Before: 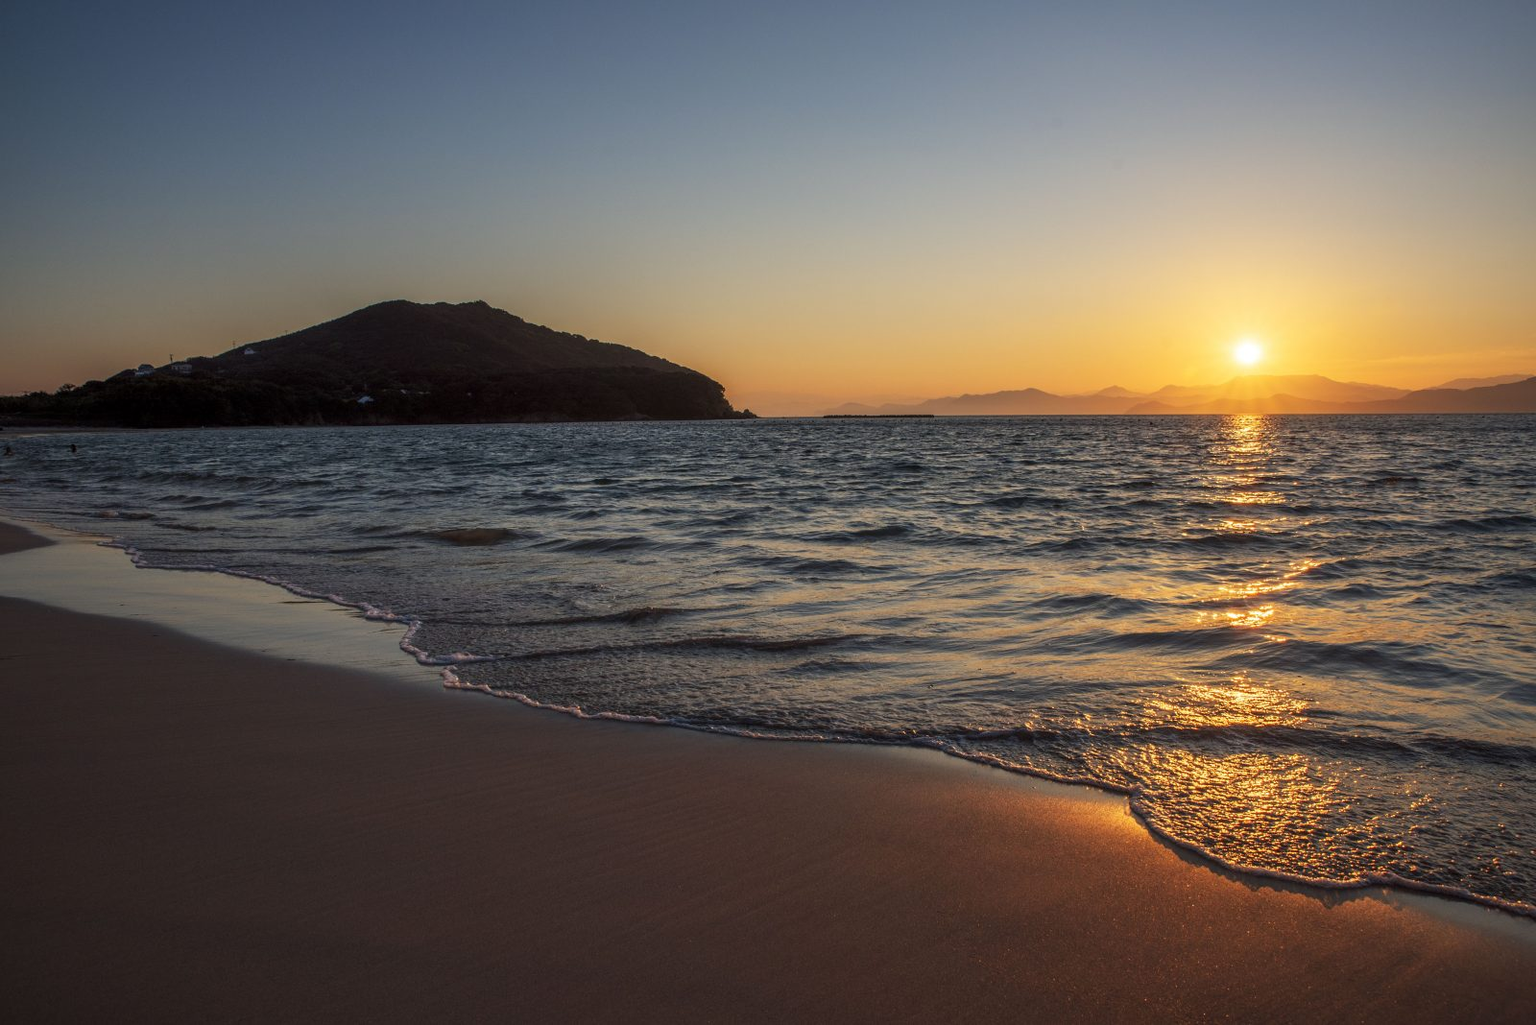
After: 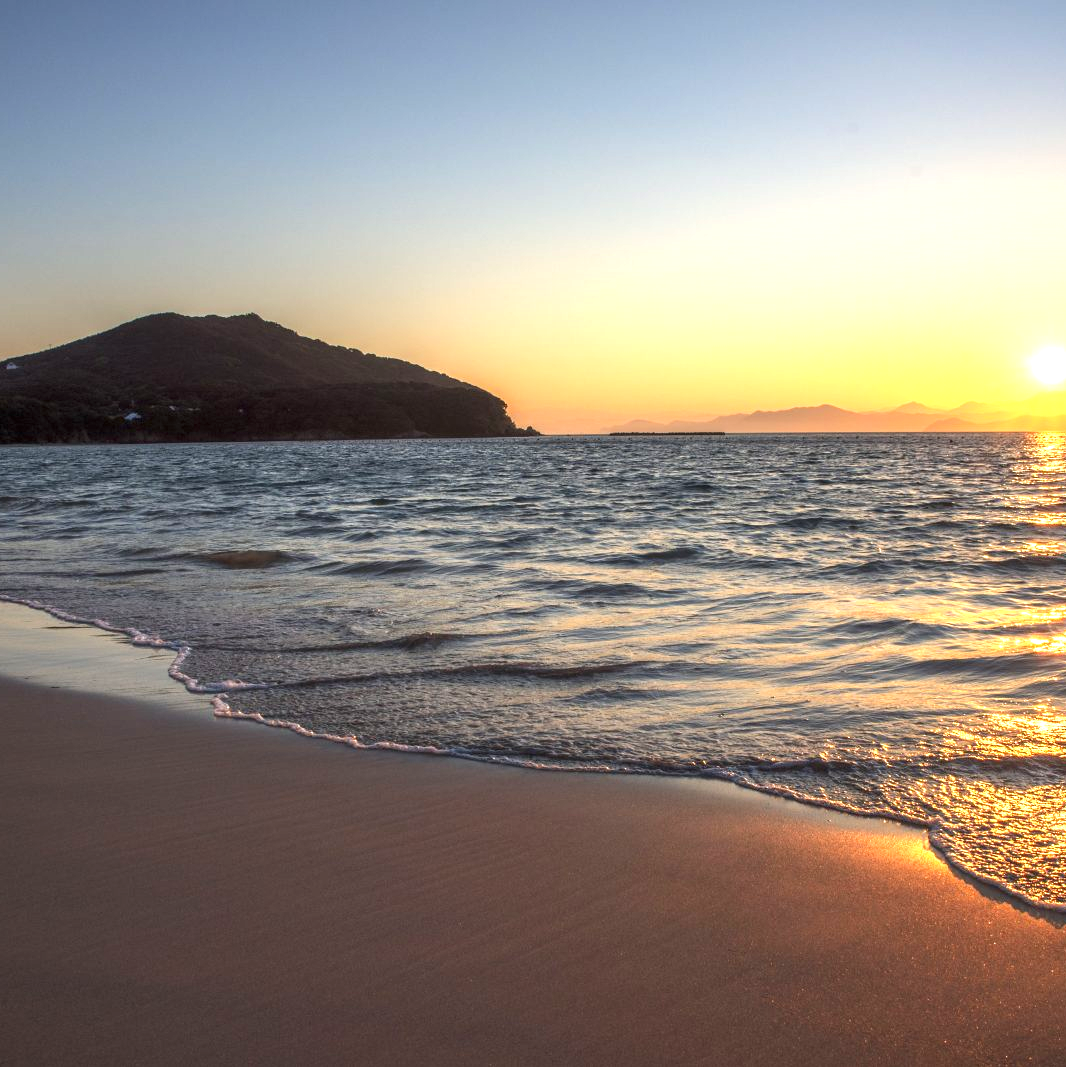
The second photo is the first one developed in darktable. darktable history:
crop and rotate: left 15.546%, right 17.787%
exposure: black level correction 0, exposure 1.198 EV, compensate exposure bias true, compensate highlight preservation false
